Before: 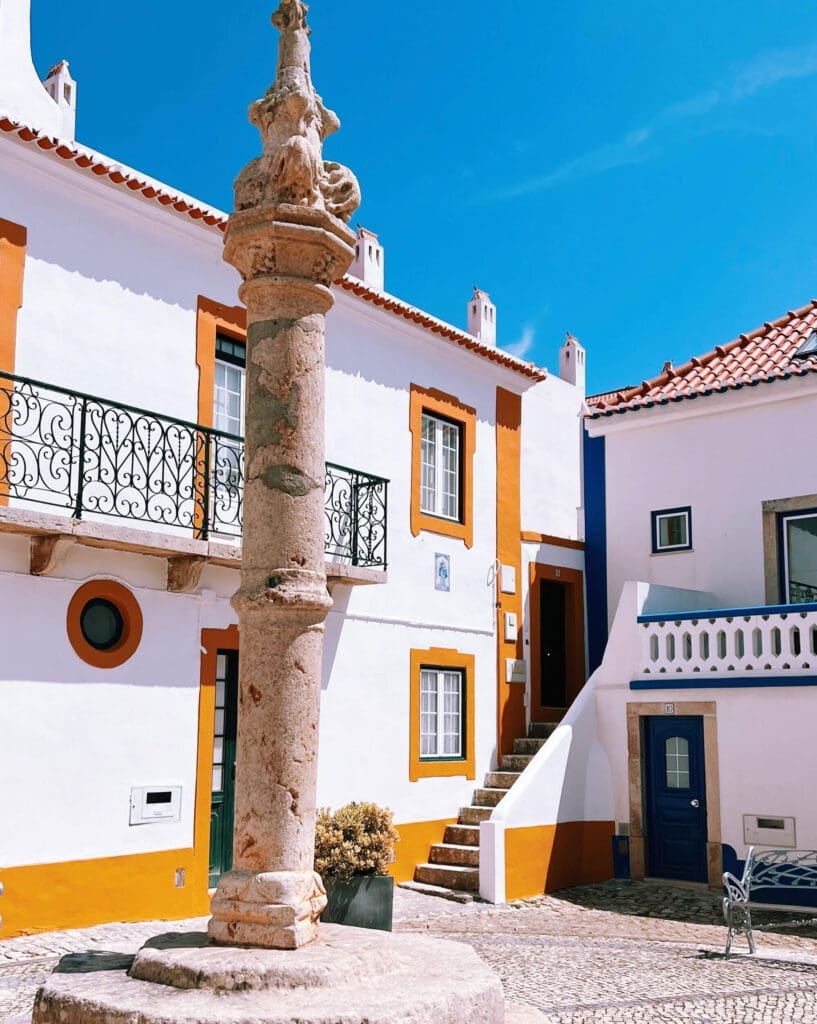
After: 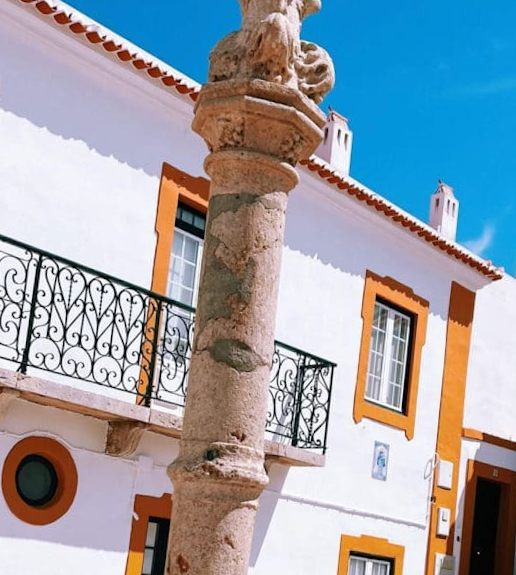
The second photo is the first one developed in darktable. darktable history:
crop and rotate: angle -5.41°, left 2.036%, top 6.78%, right 27.597%, bottom 30.606%
